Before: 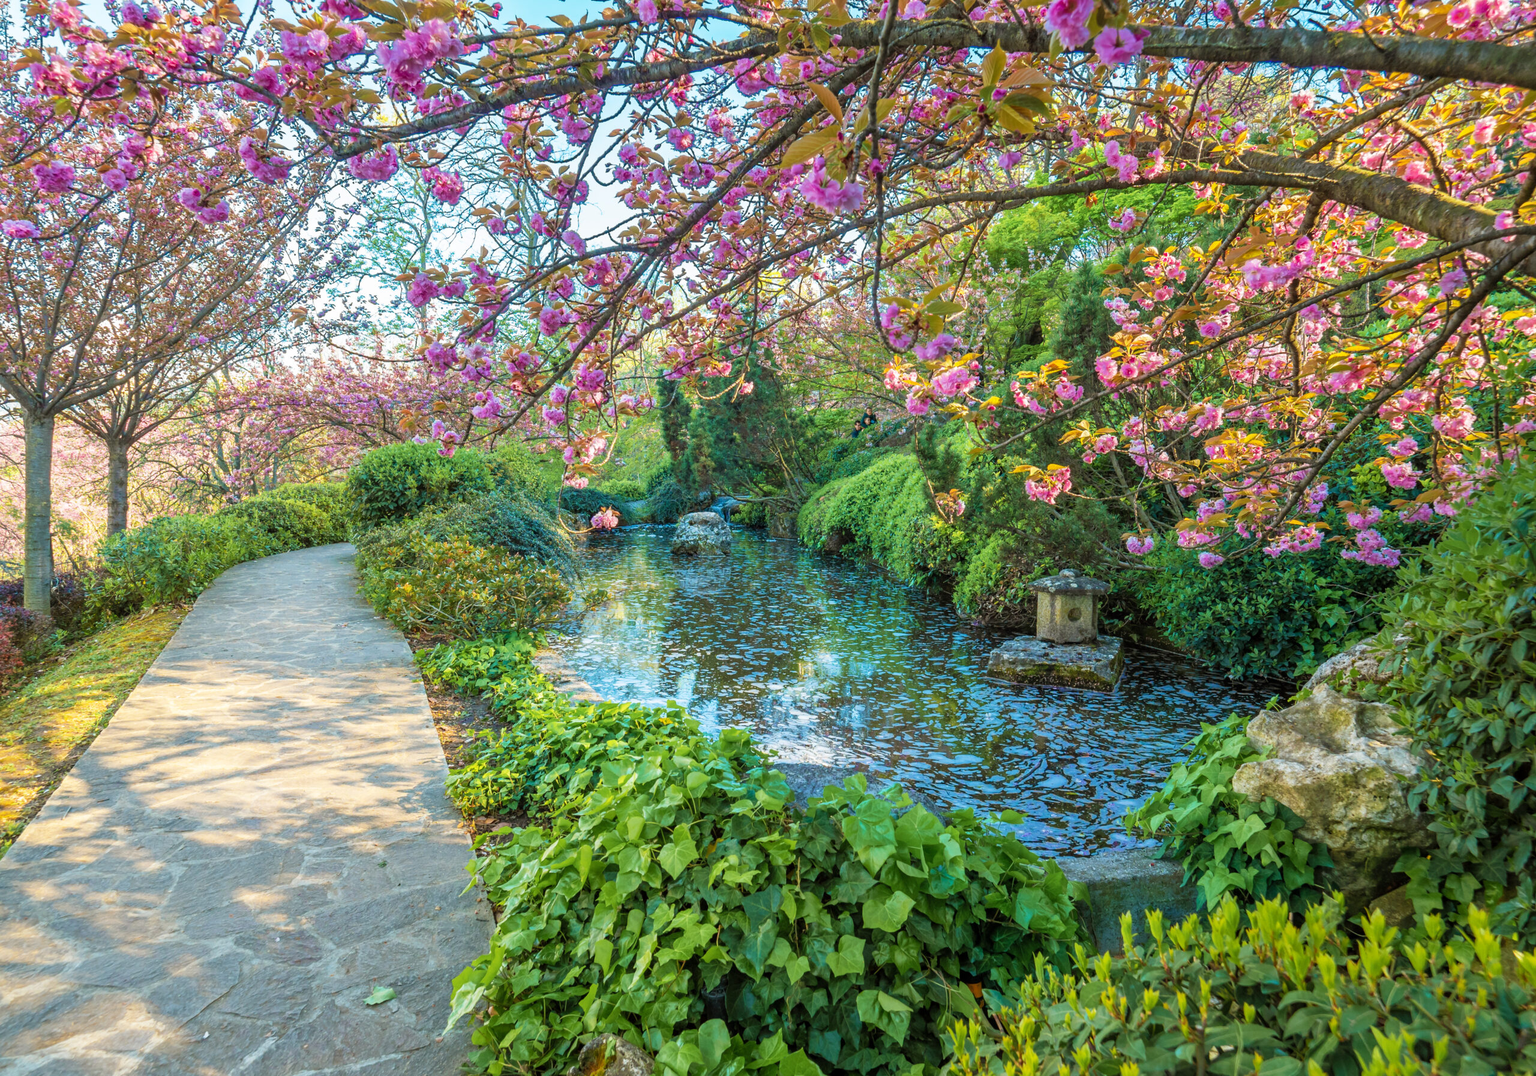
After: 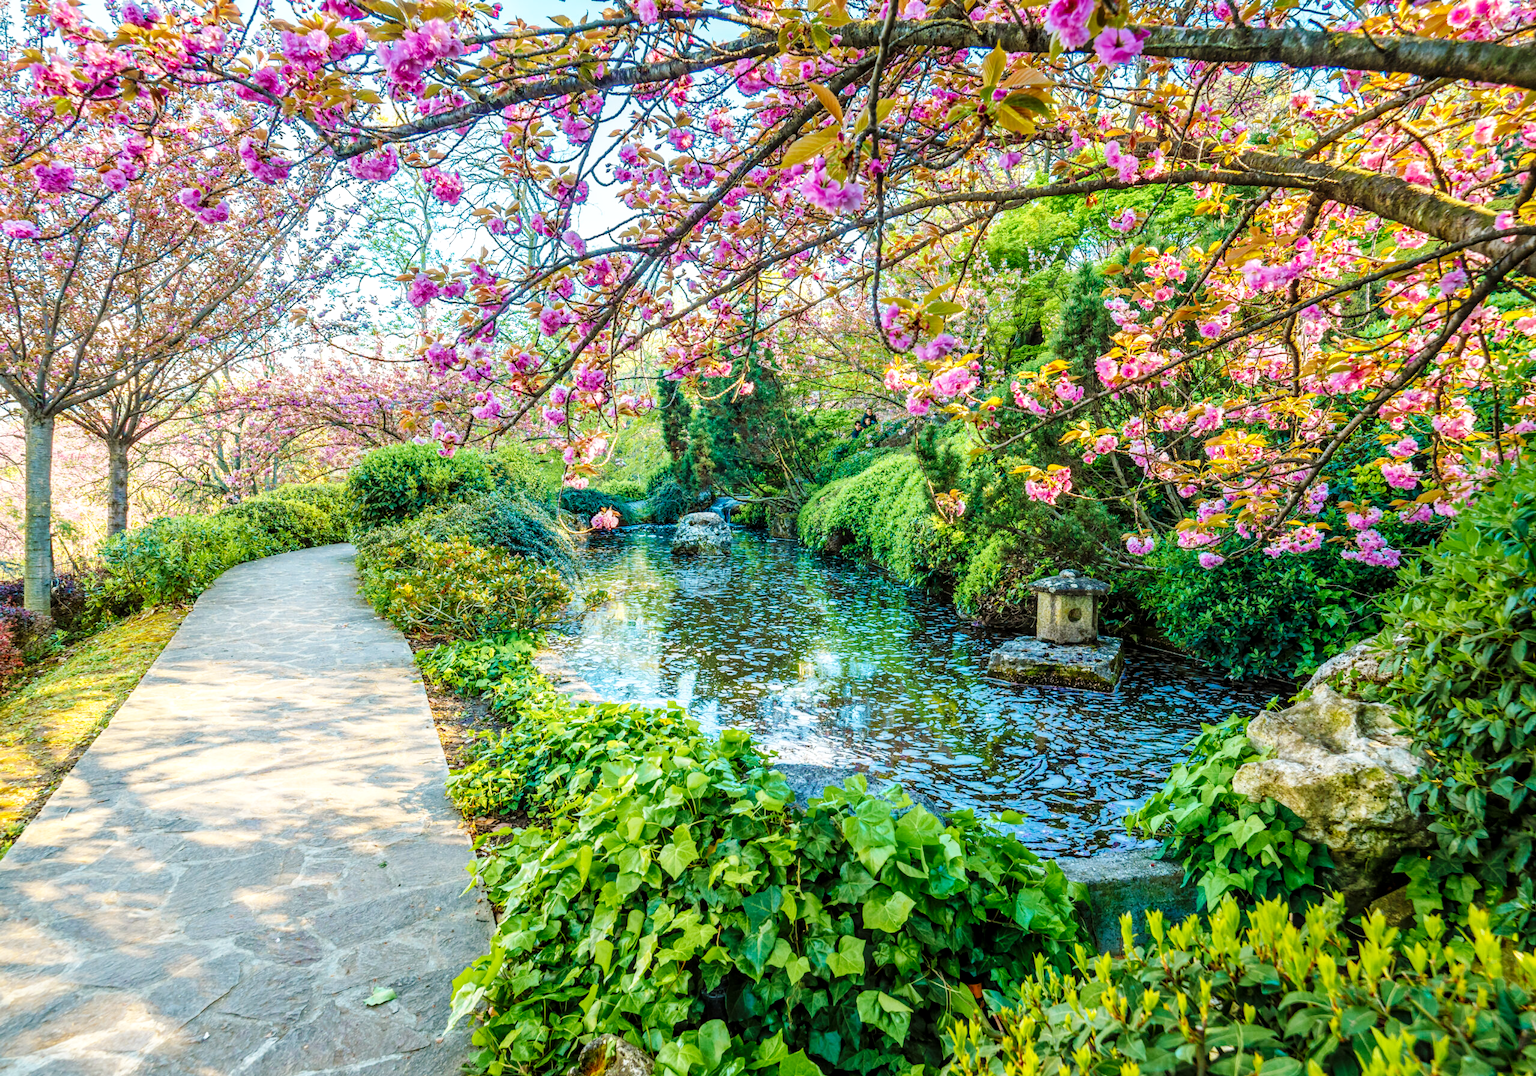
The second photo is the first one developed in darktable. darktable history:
local contrast: on, module defaults
base curve: curves: ch0 [(0, 0) (0.036, 0.025) (0.121, 0.166) (0.206, 0.329) (0.605, 0.79) (1, 1)], preserve colors none
